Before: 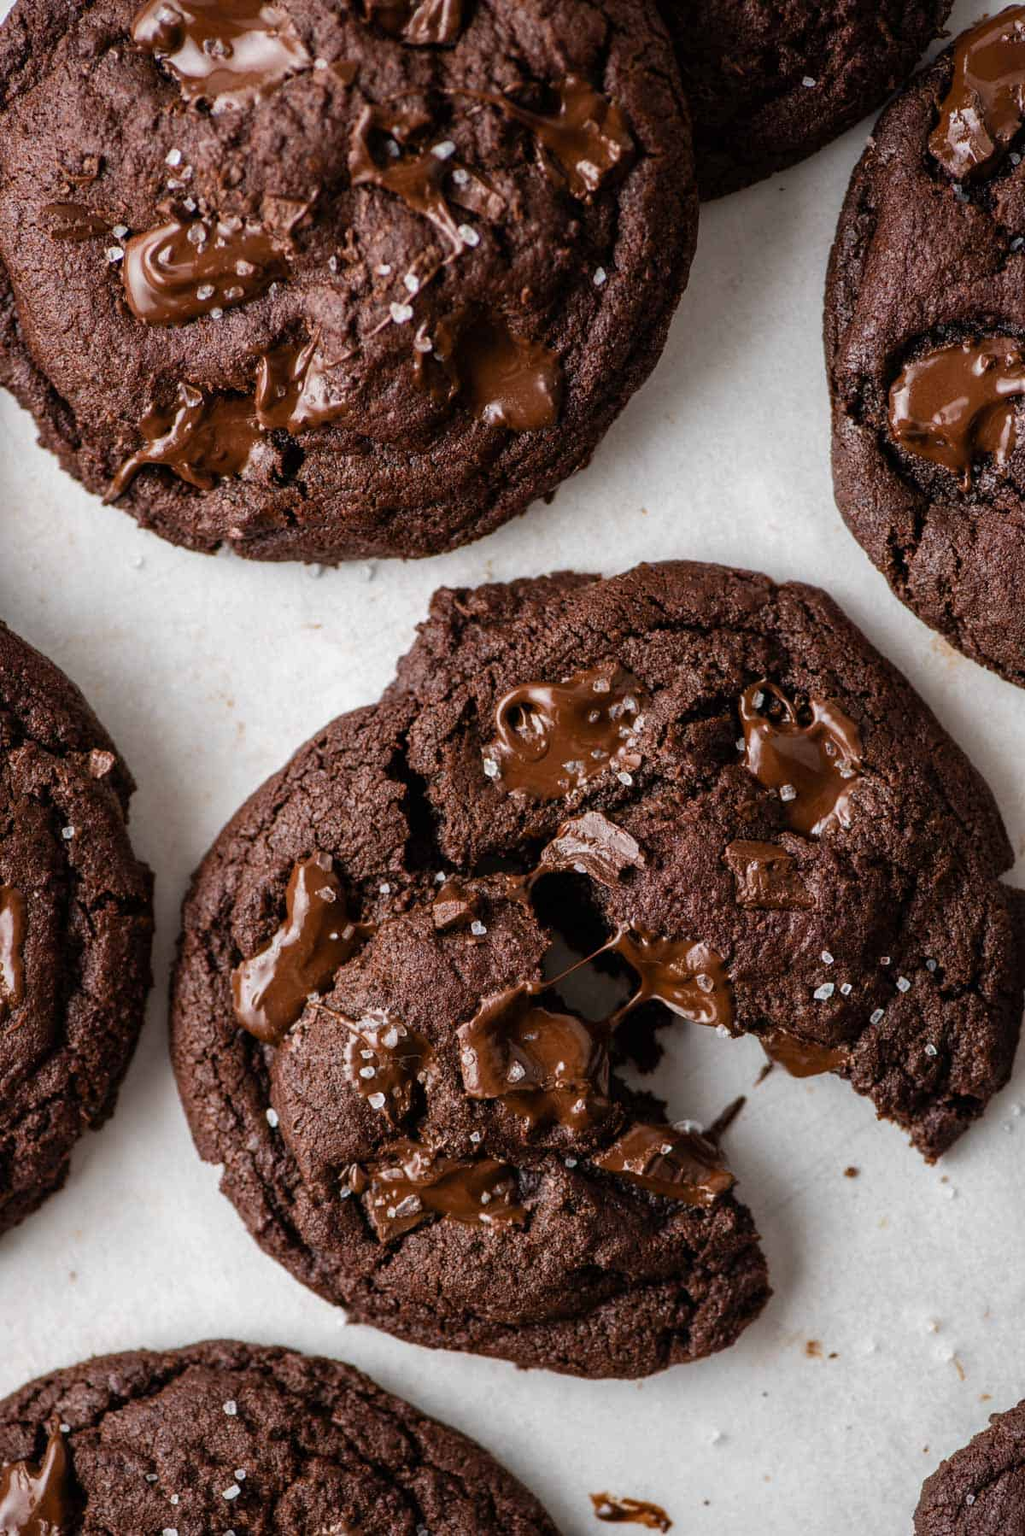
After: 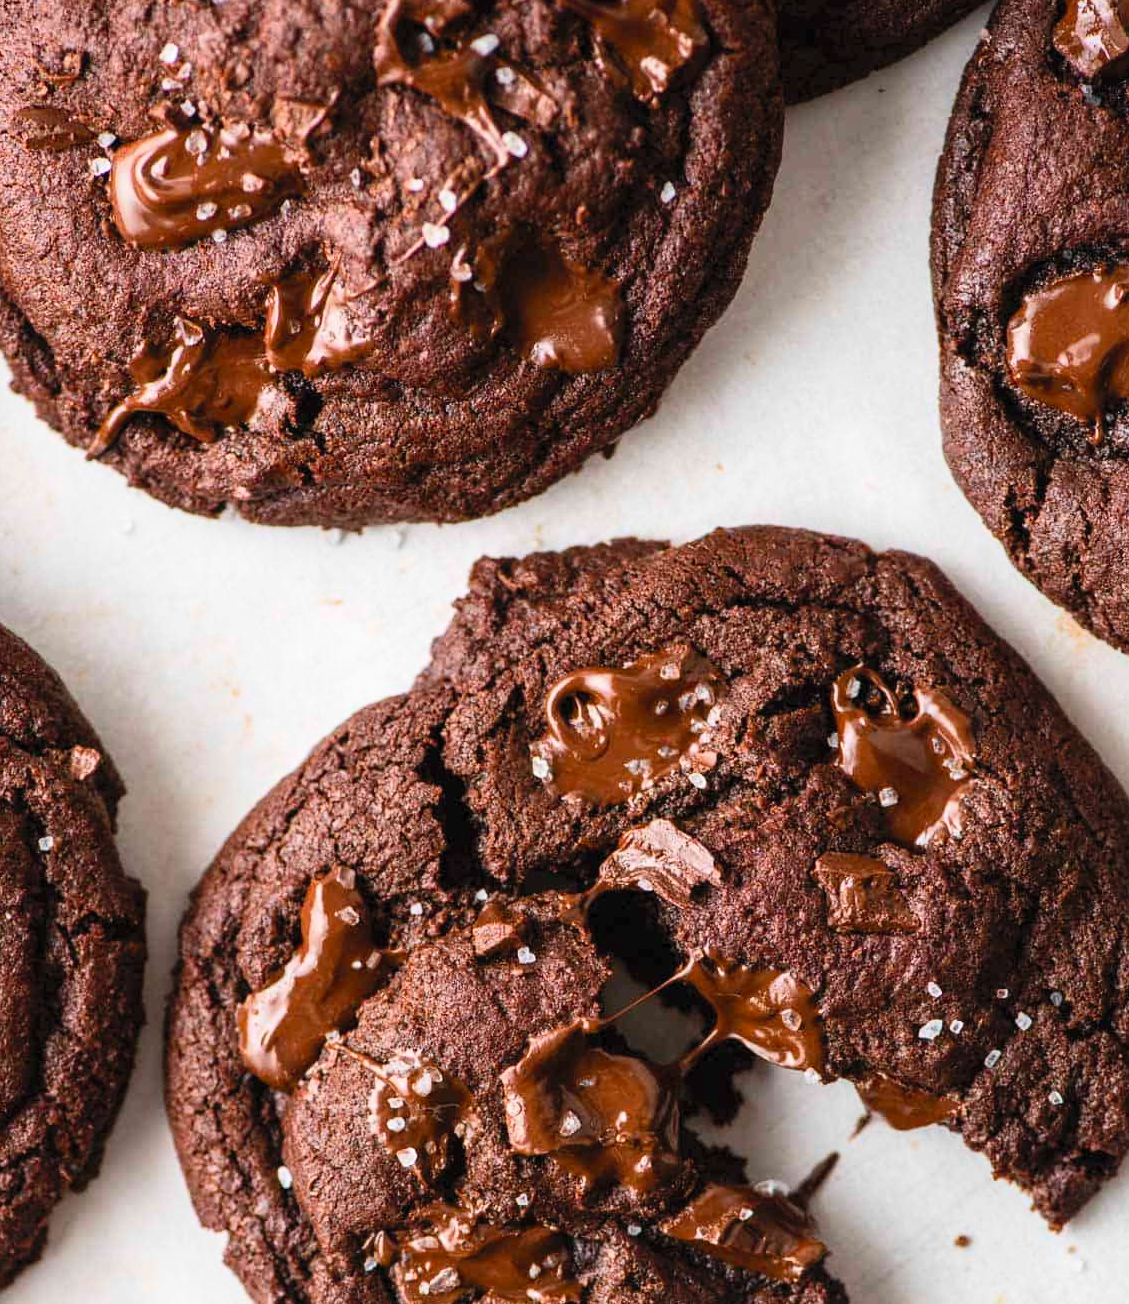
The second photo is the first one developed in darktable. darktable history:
contrast brightness saturation: contrast 0.236, brightness 0.267, saturation 0.385
crop: left 2.875%, top 7.297%, right 2.978%, bottom 20.169%
